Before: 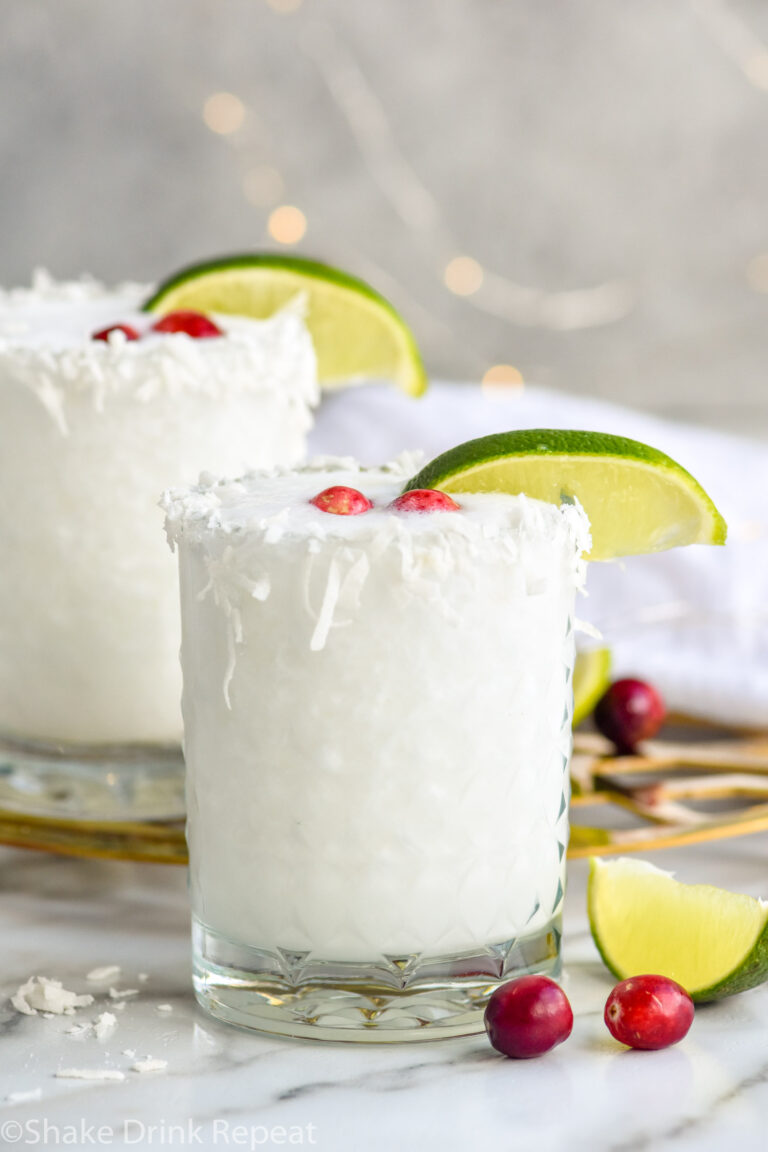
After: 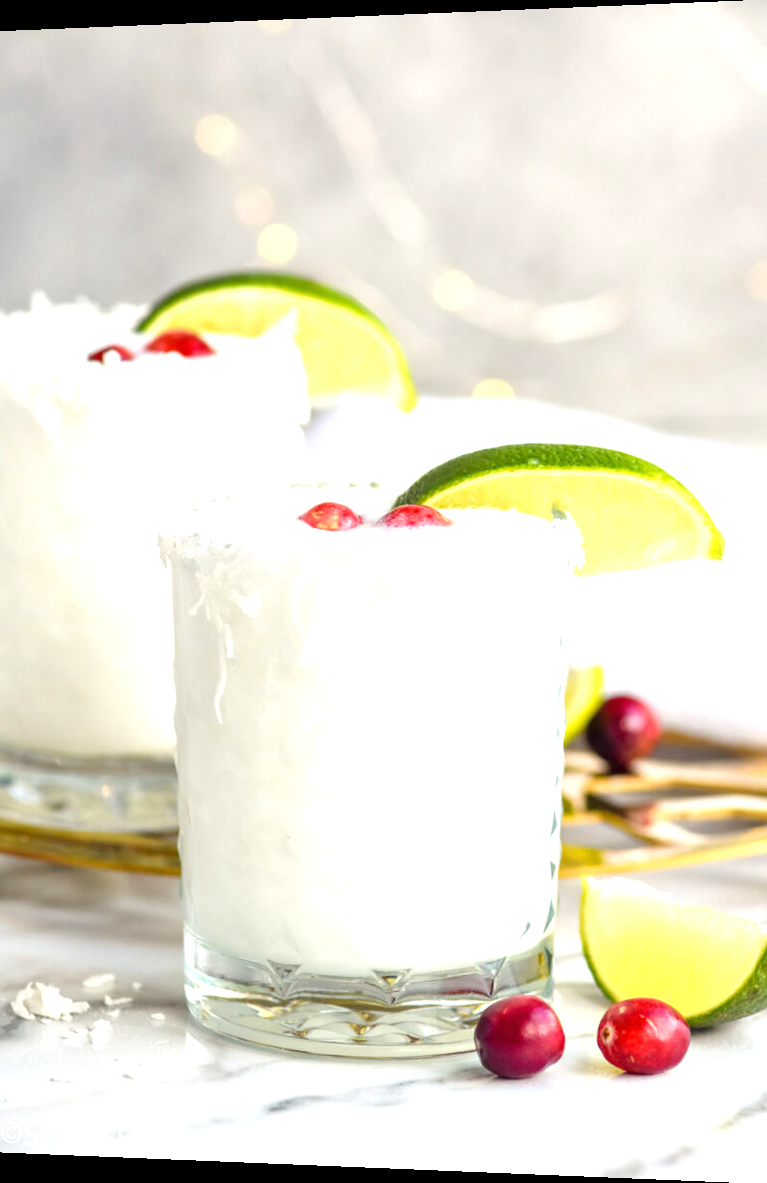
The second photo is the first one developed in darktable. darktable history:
rotate and perspective: lens shift (horizontal) -0.055, automatic cropping off
exposure: black level correction 0, exposure 0.7 EV, compensate exposure bias true, compensate highlight preservation false
